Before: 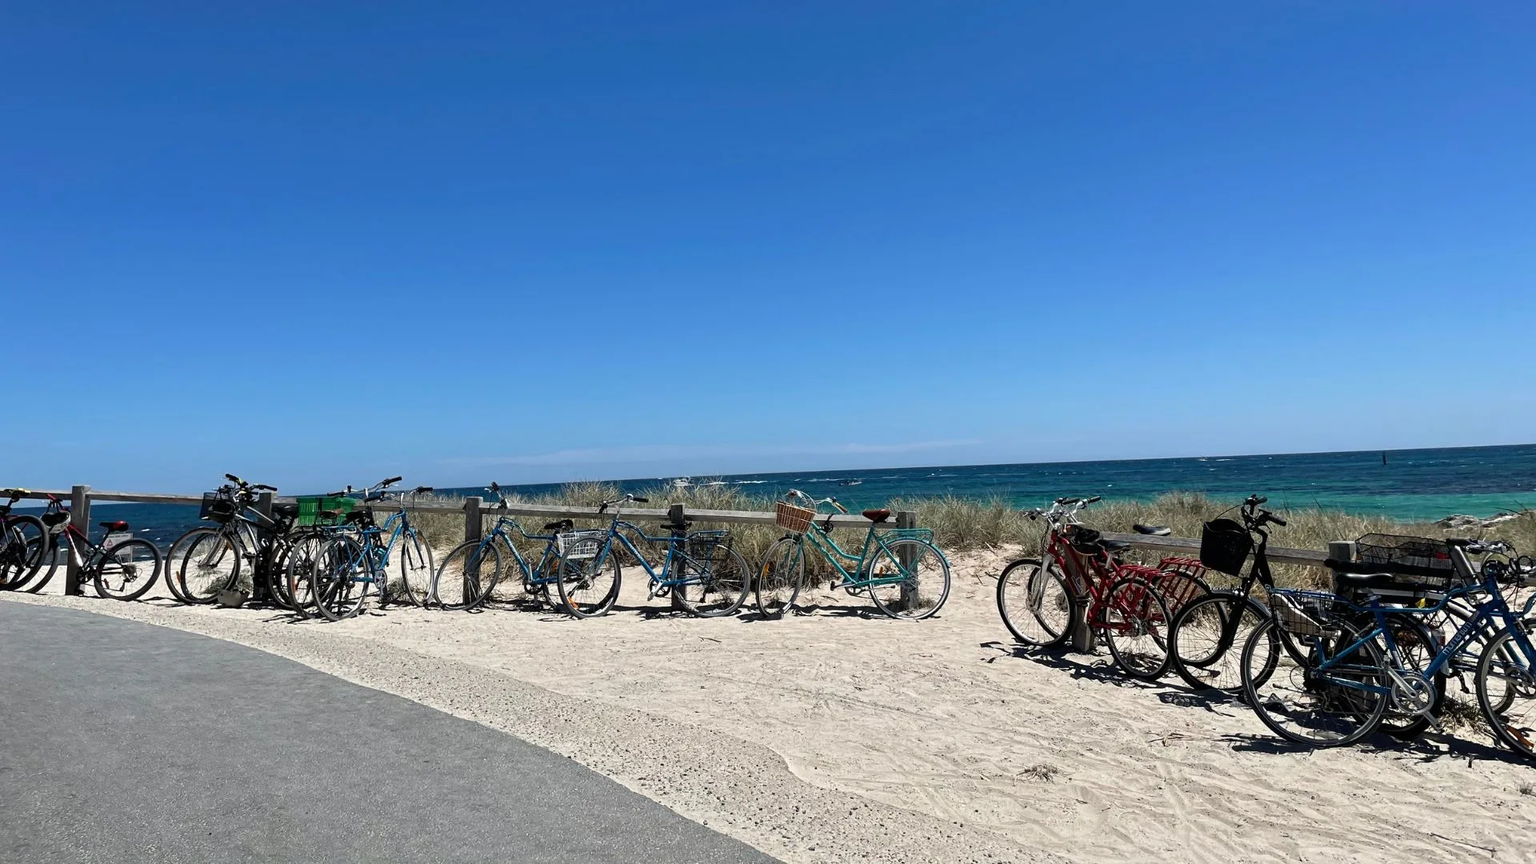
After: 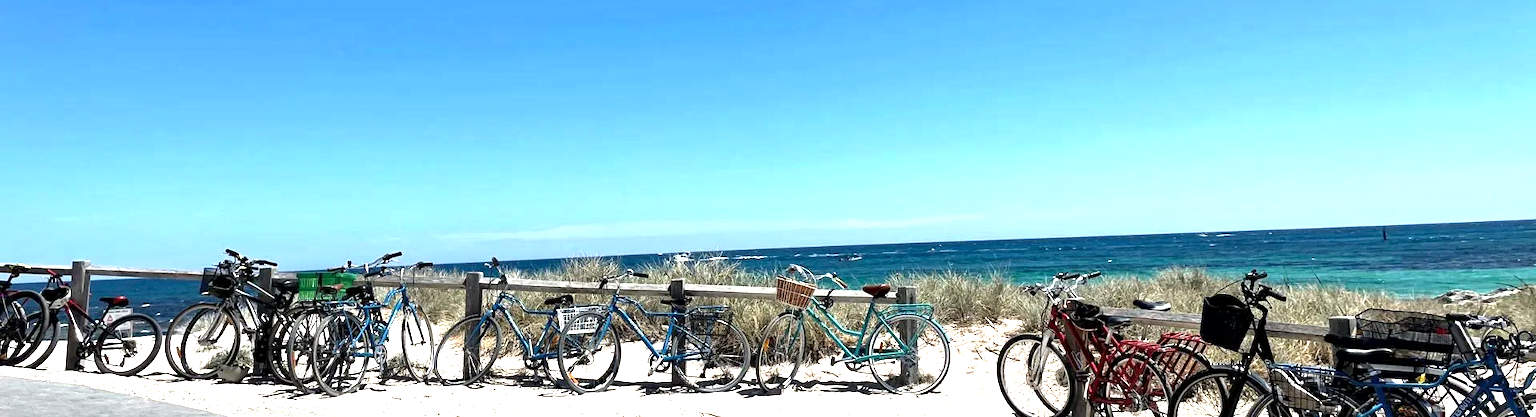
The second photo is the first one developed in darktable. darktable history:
exposure: black level correction 0, exposure 1.2 EV, compensate highlight preservation false
crop and rotate: top 26.056%, bottom 25.543%
local contrast: mode bilateral grid, contrast 25, coarseness 60, detail 151%, midtone range 0.2
